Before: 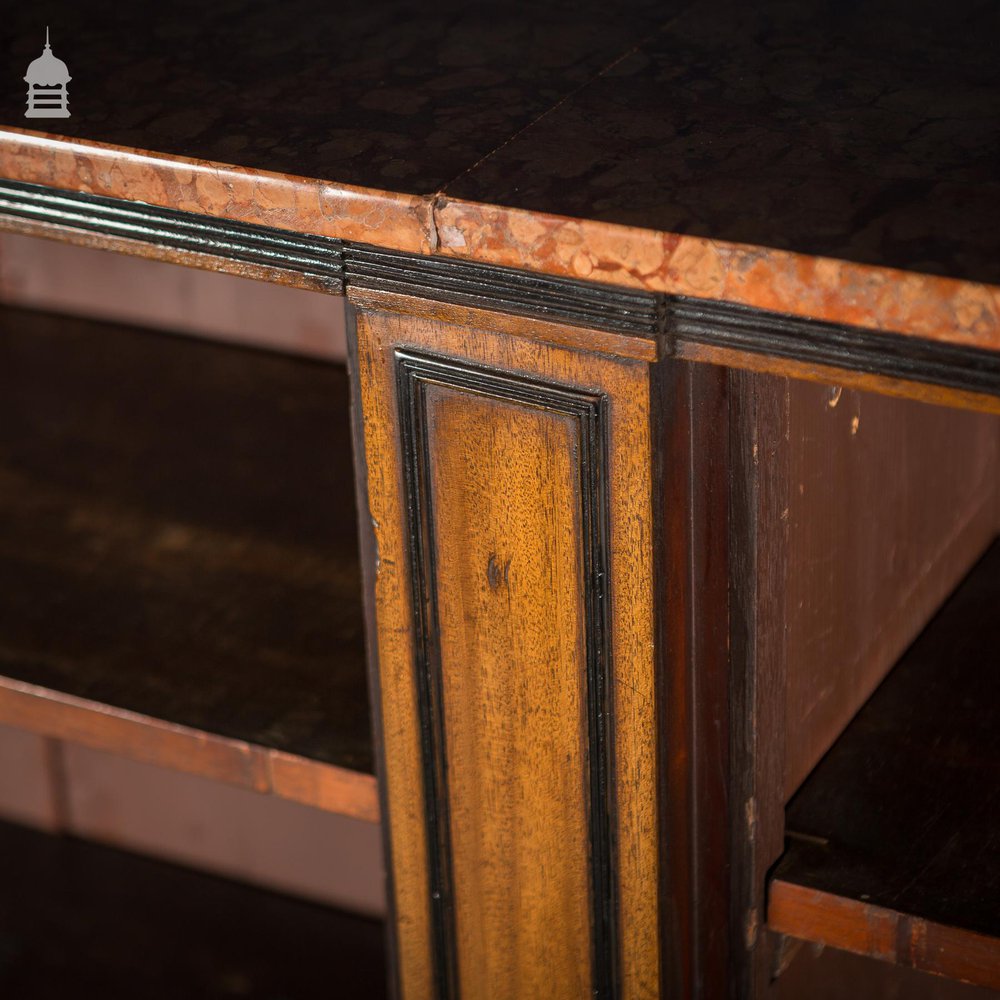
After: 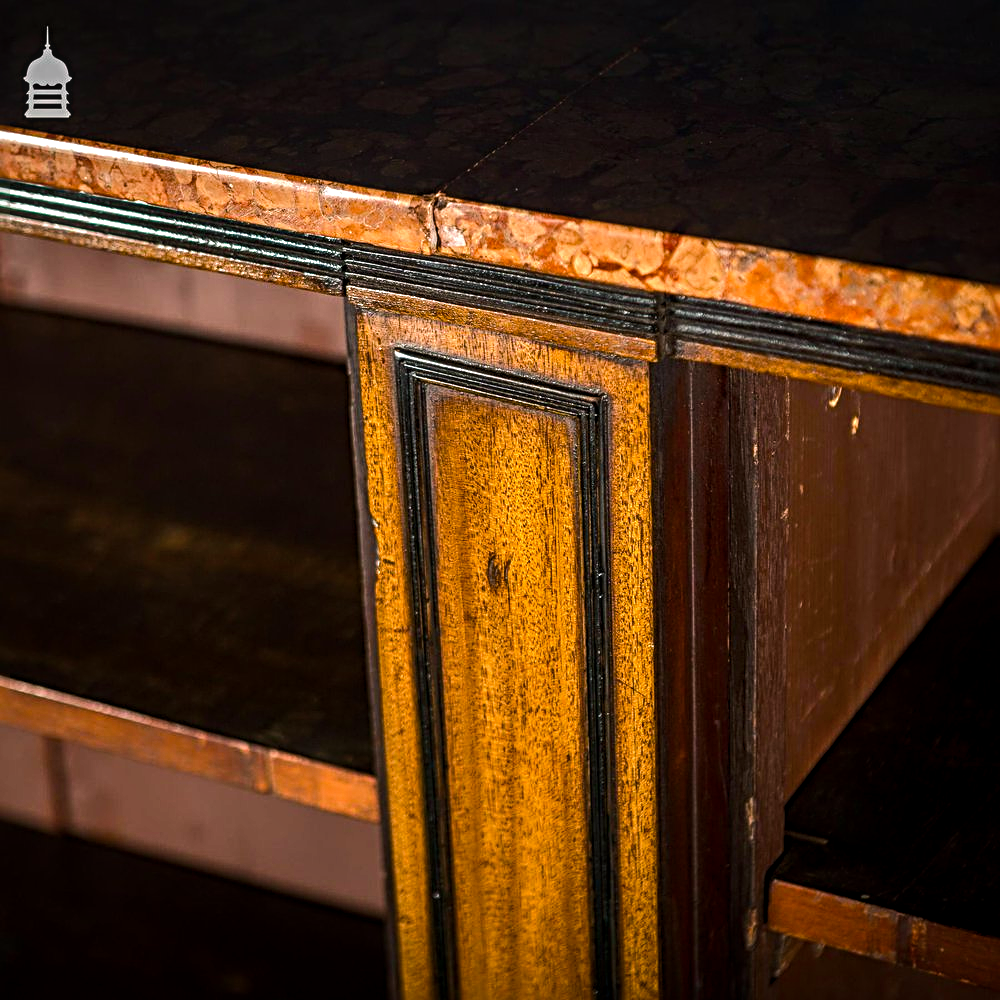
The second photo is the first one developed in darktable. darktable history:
velvia: strength 15.55%
color balance rgb: power › chroma 0.48%, power › hue 214.88°, perceptual saturation grading › global saturation 20%, perceptual saturation grading › highlights -14.119%, perceptual saturation grading › shadows 50.215%, perceptual brilliance grading › highlights 18.487%, perceptual brilliance grading › mid-tones 32.4%, perceptual brilliance grading › shadows -30.787%
sharpen: radius 3.983
local contrast: on, module defaults
